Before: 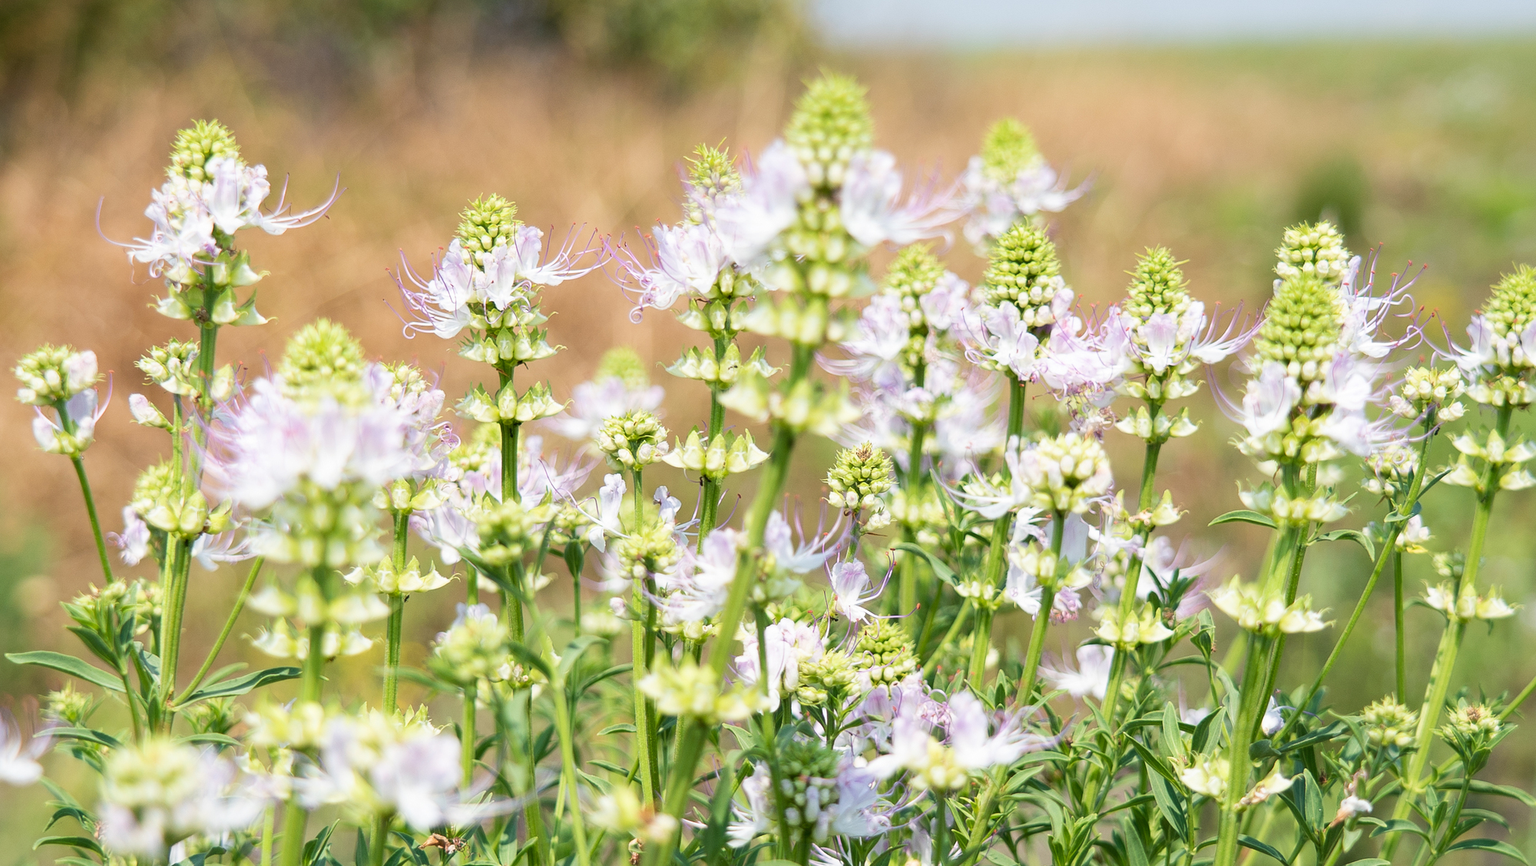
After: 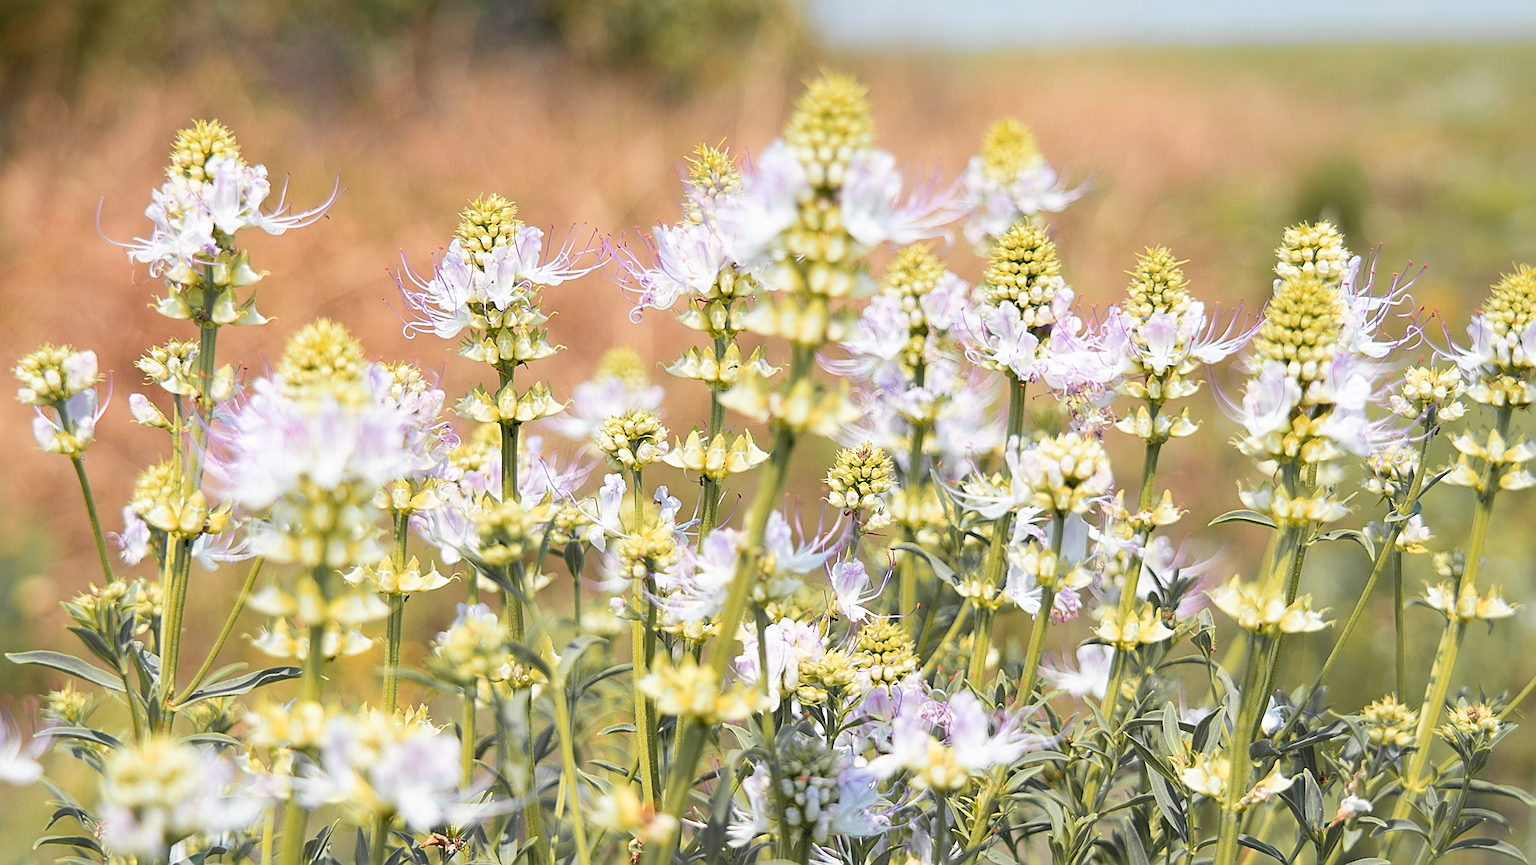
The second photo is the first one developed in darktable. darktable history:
sharpen: on, module defaults
color zones: curves: ch1 [(0.29, 0.492) (0.373, 0.185) (0.509, 0.481)]; ch2 [(0.25, 0.462) (0.749, 0.457)], mix 40.67%
